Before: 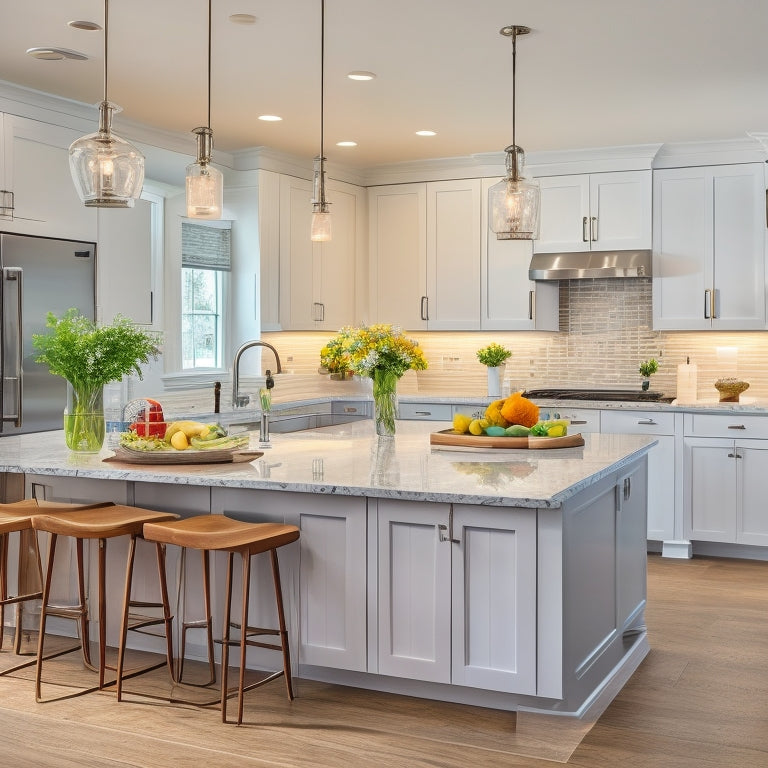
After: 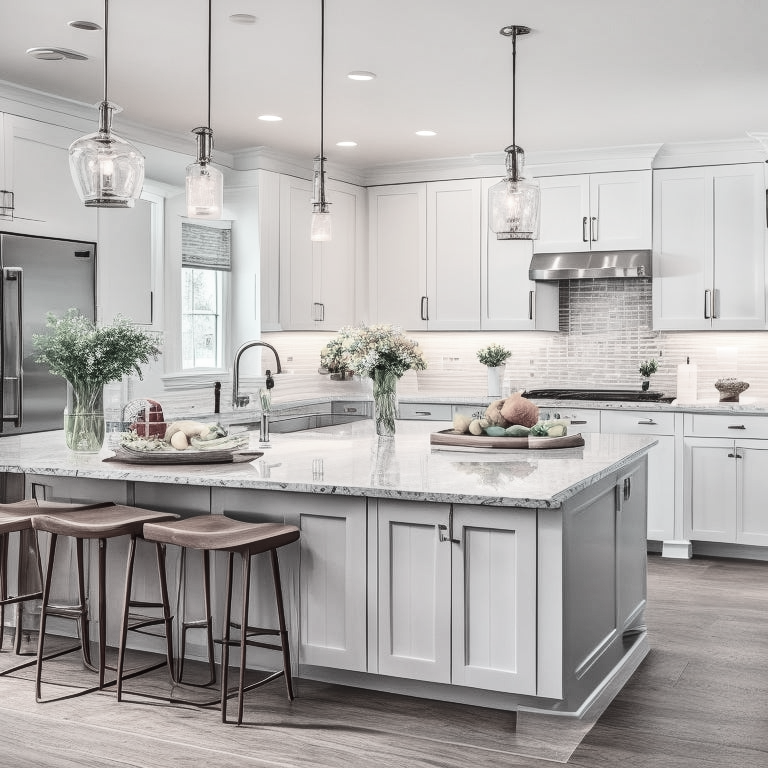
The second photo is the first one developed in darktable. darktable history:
local contrast: detail 110%
contrast brightness saturation: contrast 0.28
color contrast: green-magenta contrast 0.3, blue-yellow contrast 0.15
